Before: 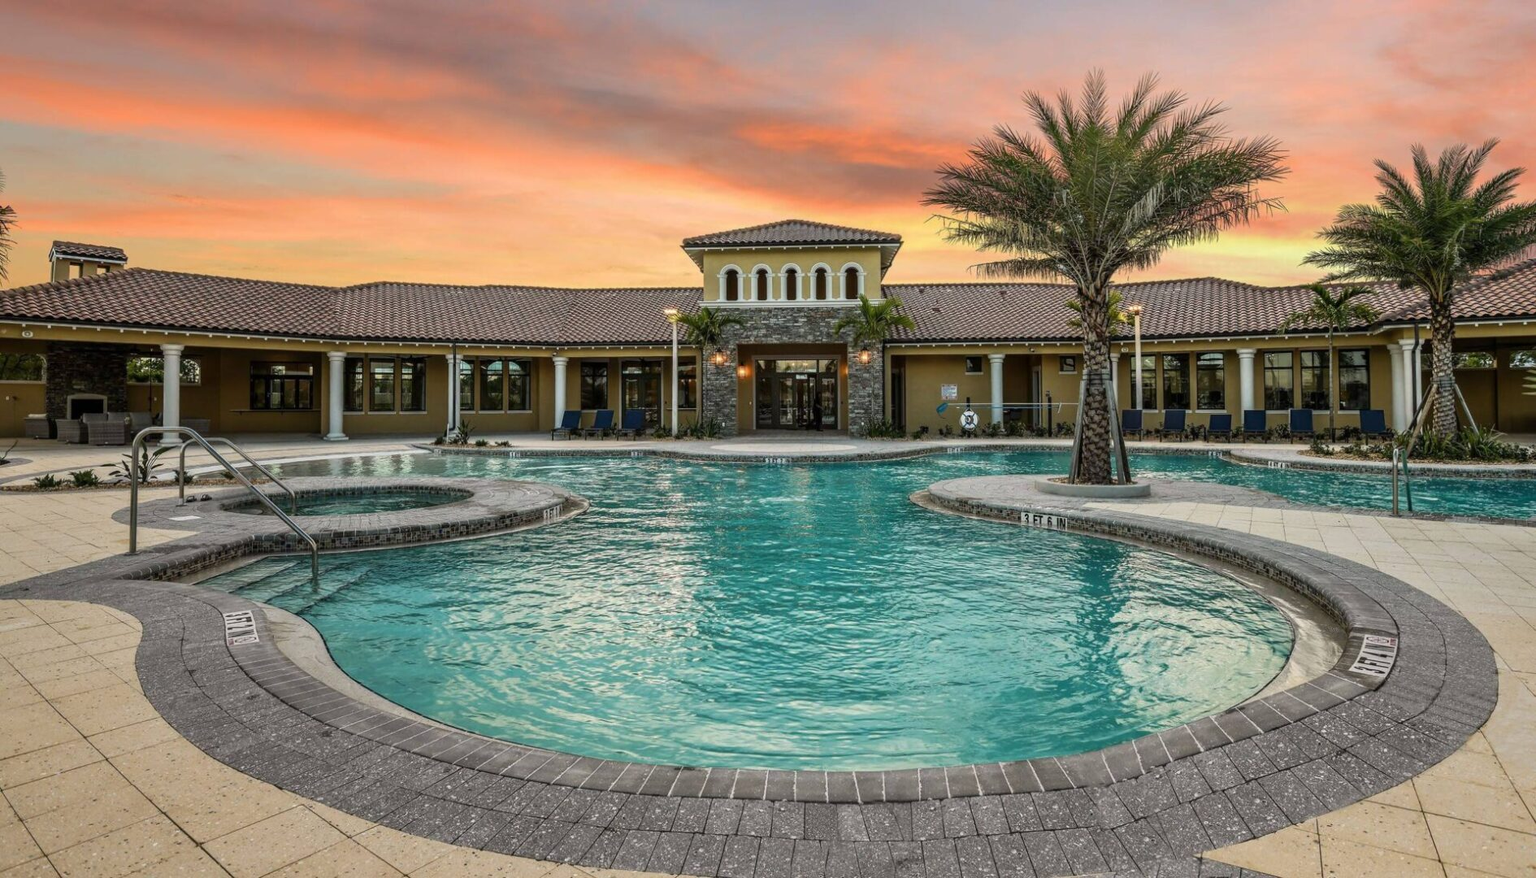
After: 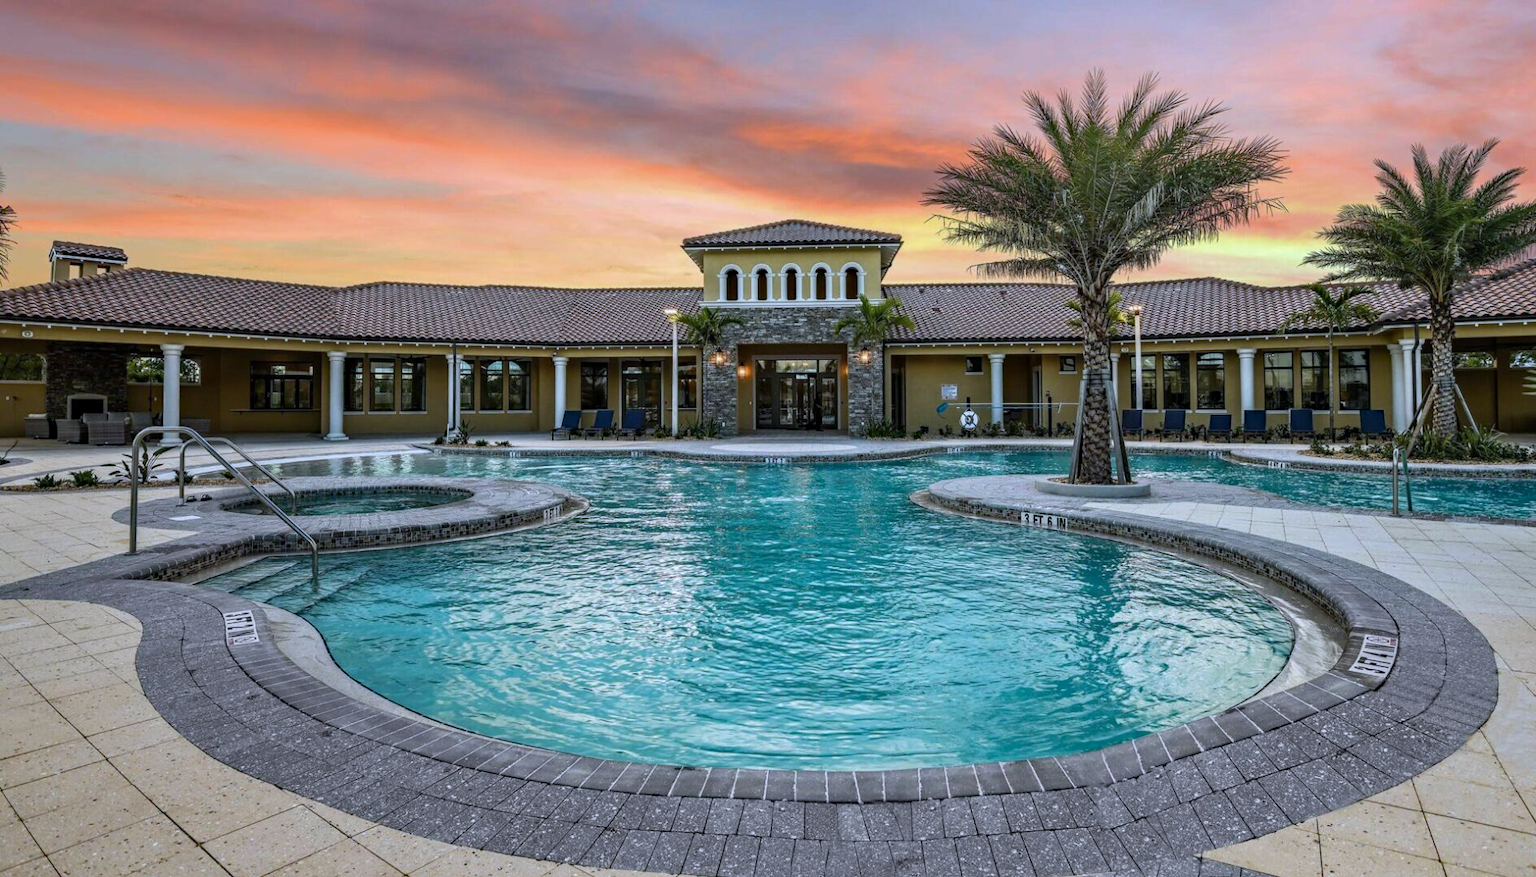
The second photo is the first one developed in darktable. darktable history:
white balance: red 0.948, green 1.02, blue 1.176
haze removal: compatibility mode true, adaptive false
